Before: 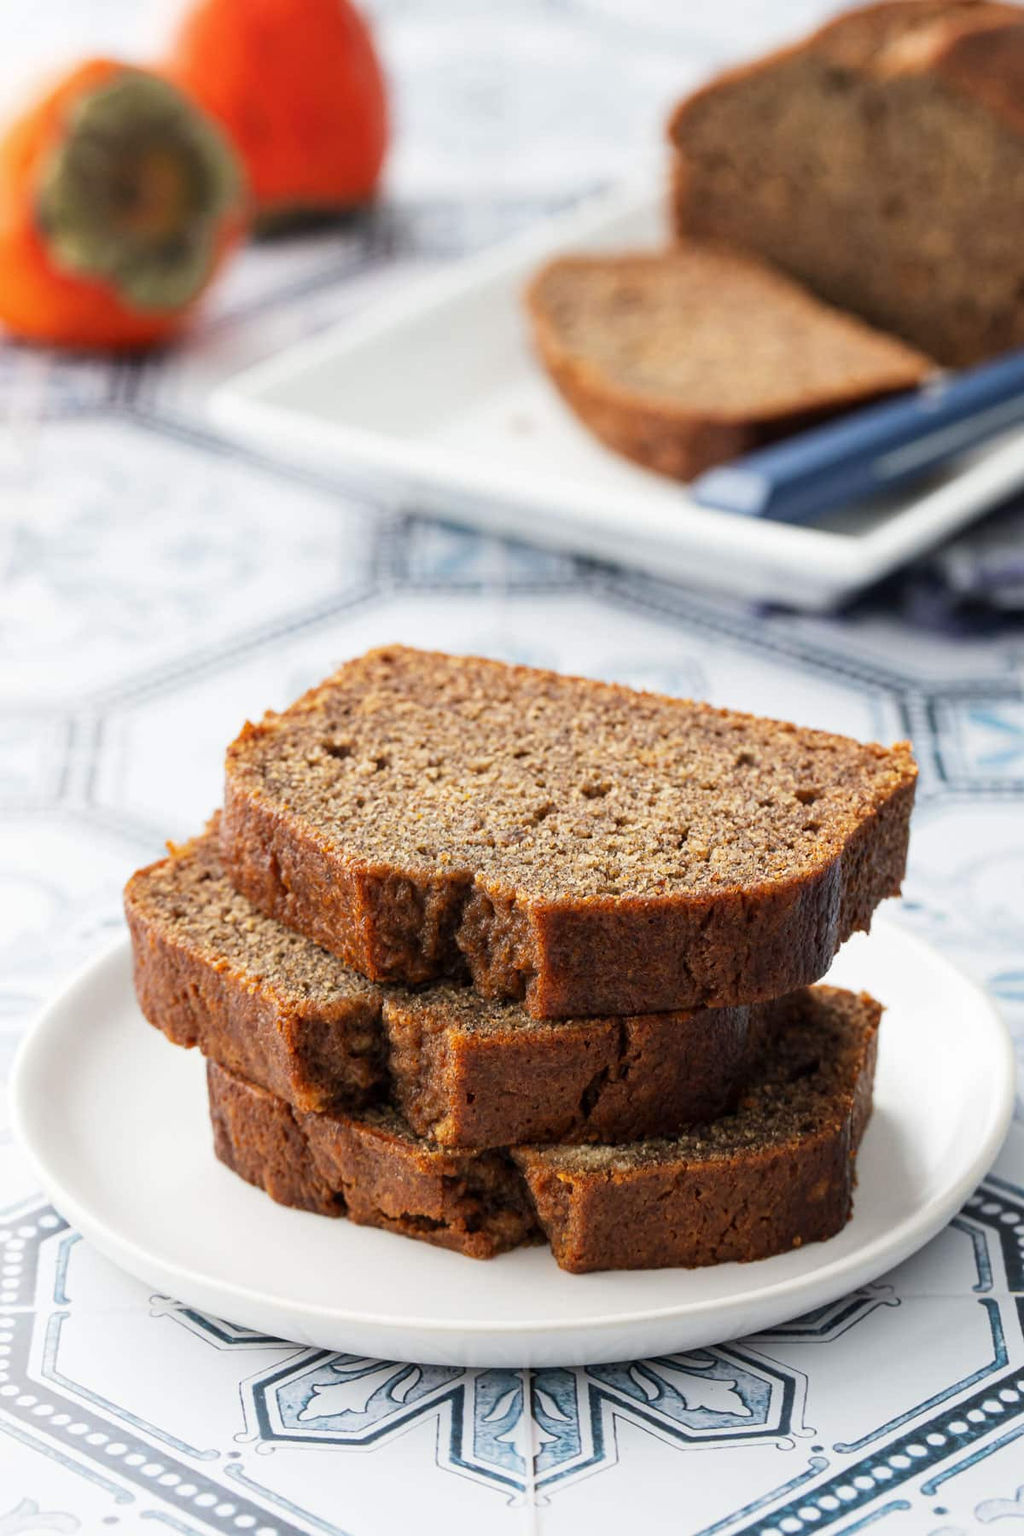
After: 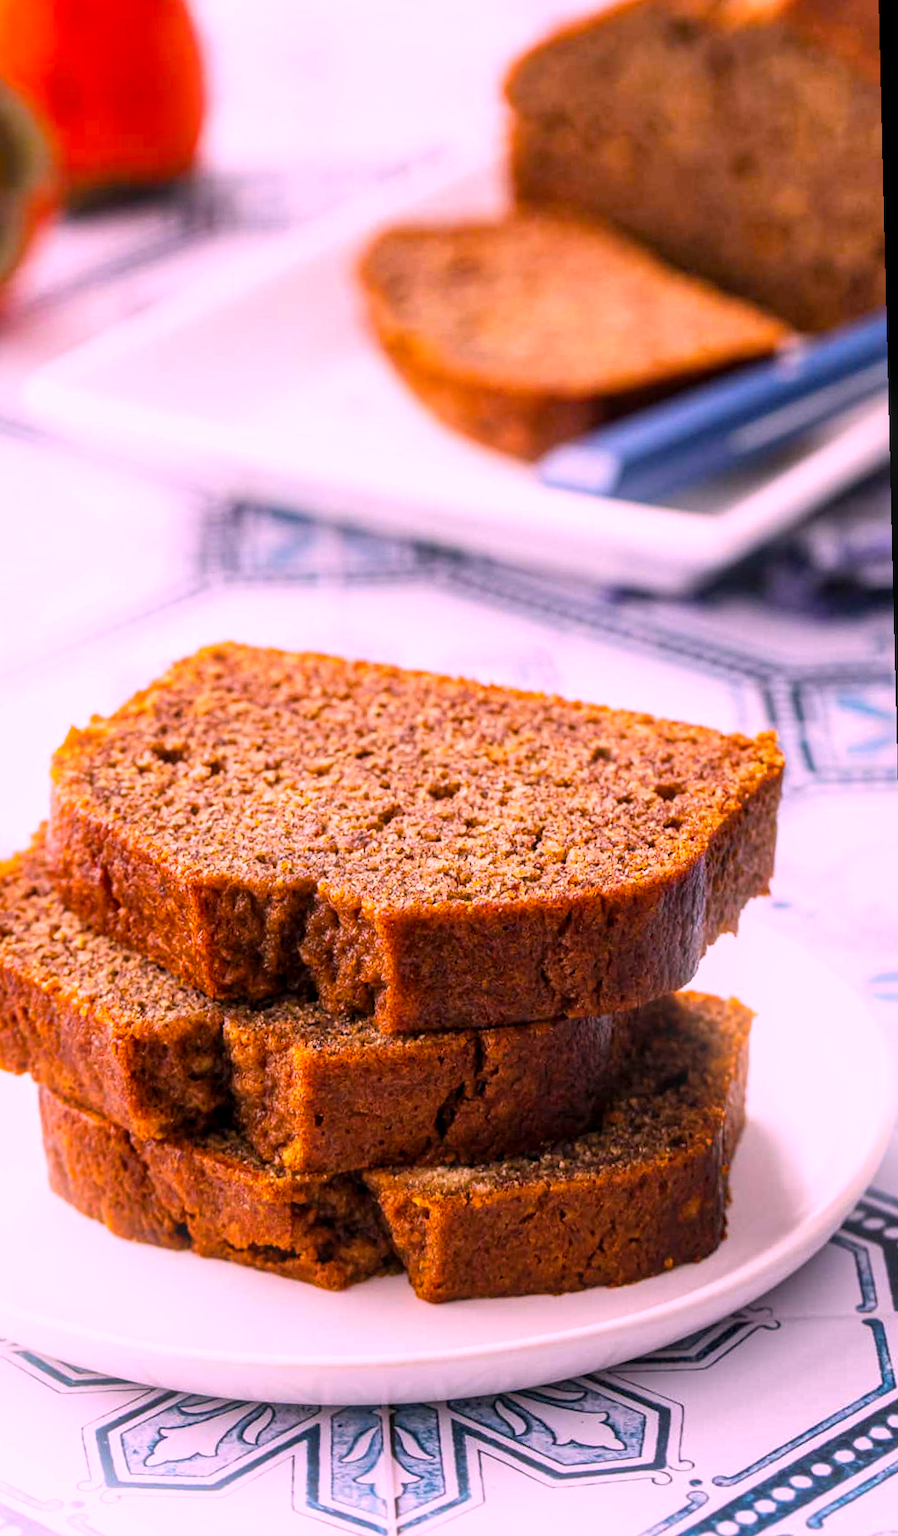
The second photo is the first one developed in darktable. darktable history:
color balance rgb: linear chroma grading › global chroma 10%, perceptual saturation grading › global saturation 30%, global vibrance 10%
local contrast: on, module defaults
white balance: red 1.188, blue 1.11
shadows and highlights: radius 125.46, shadows 30.51, highlights -30.51, low approximation 0.01, soften with gaussian
crop: left 17.582%, bottom 0.031%
bloom: size 9%, threshold 100%, strength 7%
rotate and perspective: rotation -1.42°, crop left 0.016, crop right 0.984, crop top 0.035, crop bottom 0.965
exposure: compensate highlight preservation false
